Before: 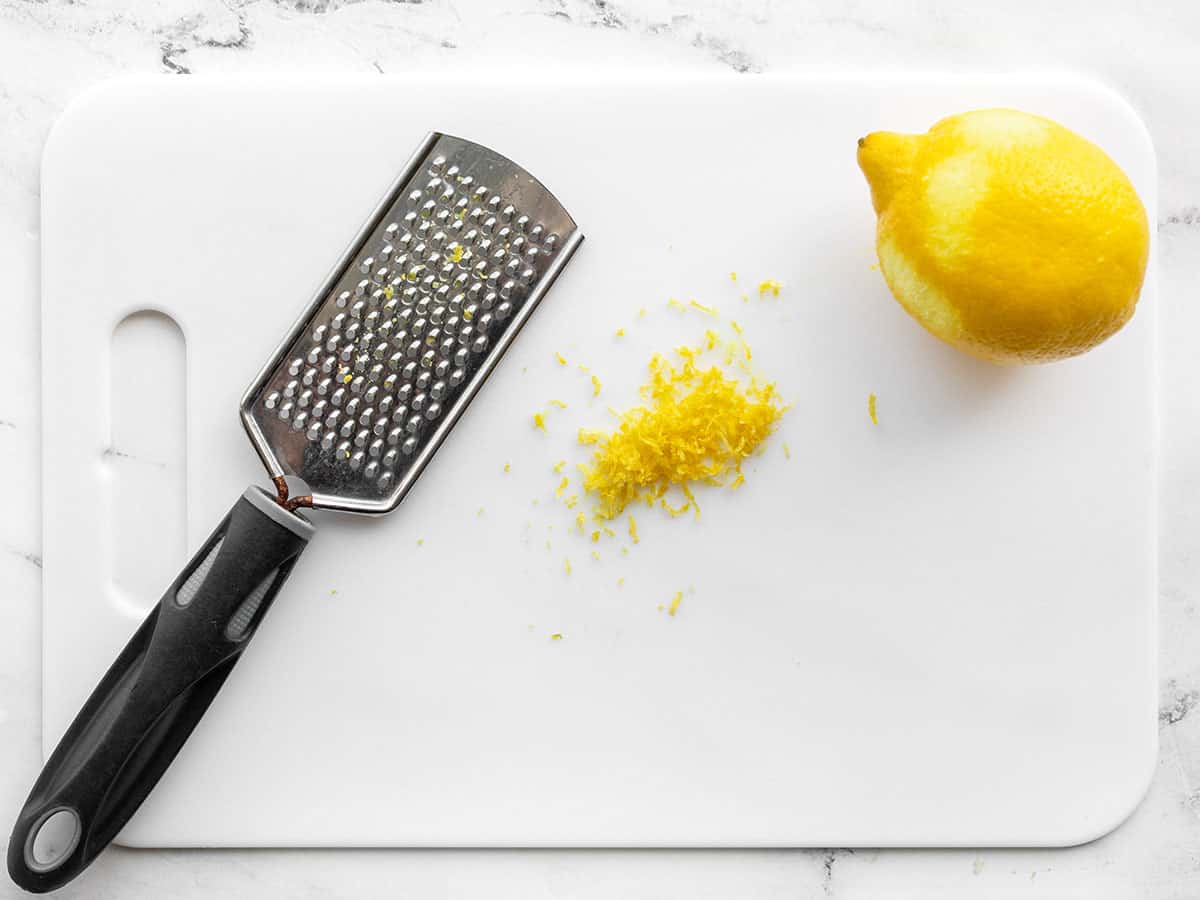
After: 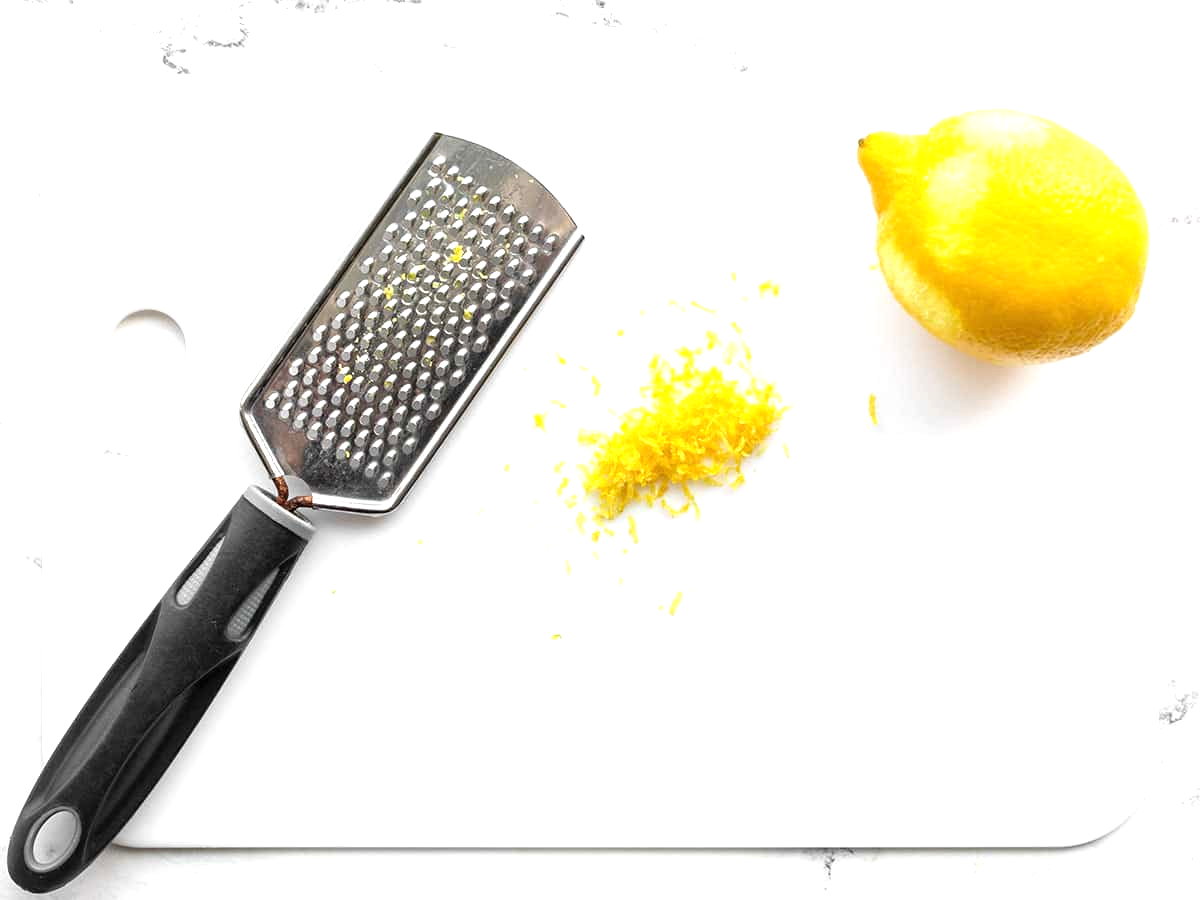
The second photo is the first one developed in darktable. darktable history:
exposure: exposure 0.699 EV, compensate highlight preservation false
